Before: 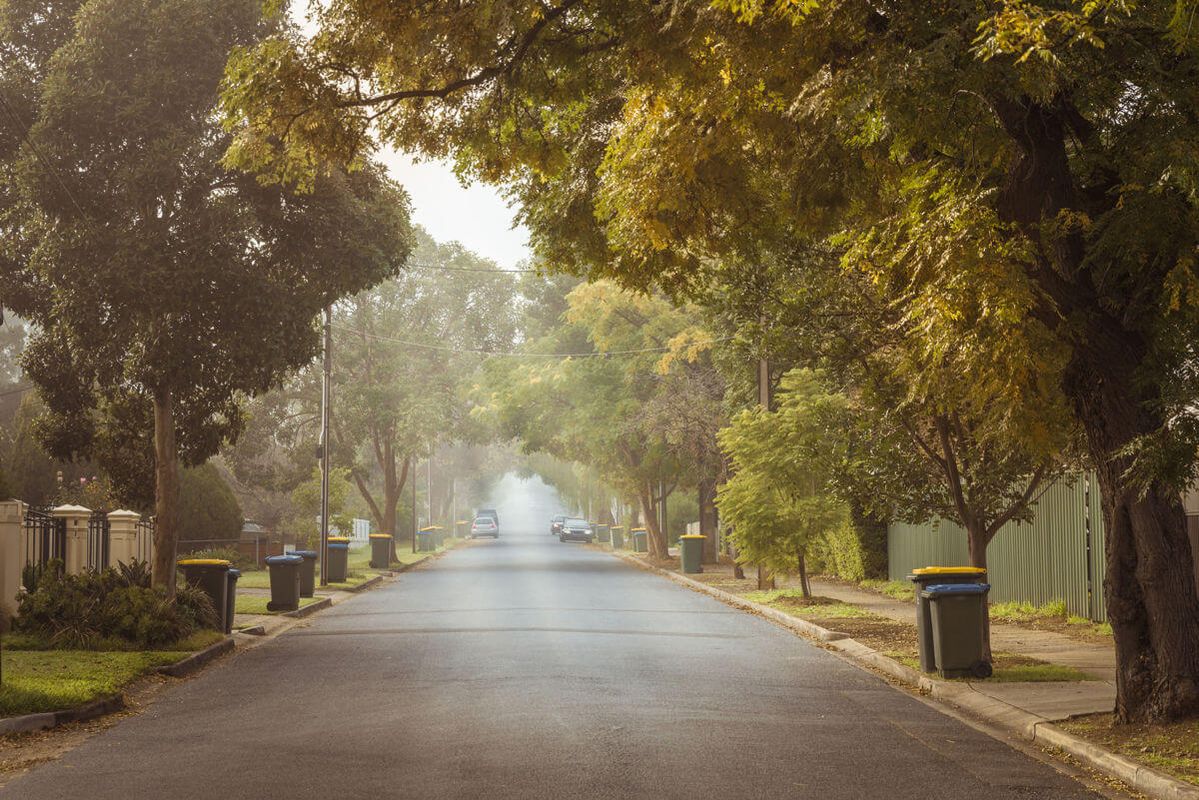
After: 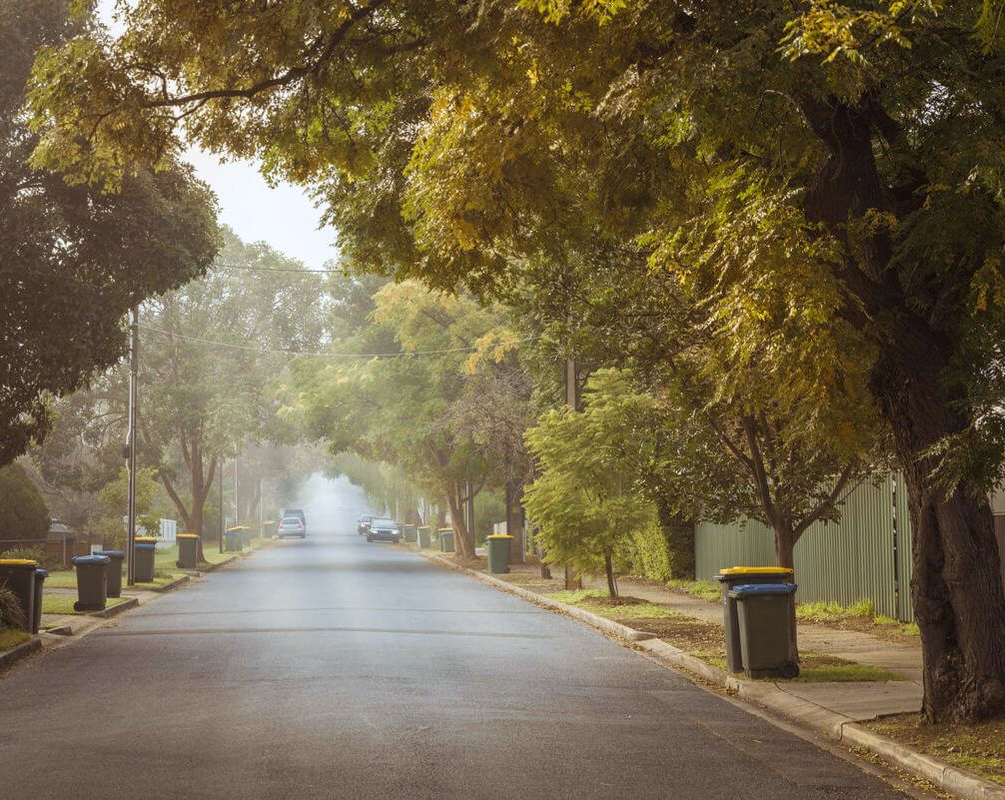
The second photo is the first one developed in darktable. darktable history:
crop: left 16.145%
white balance: red 0.983, blue 1.036
